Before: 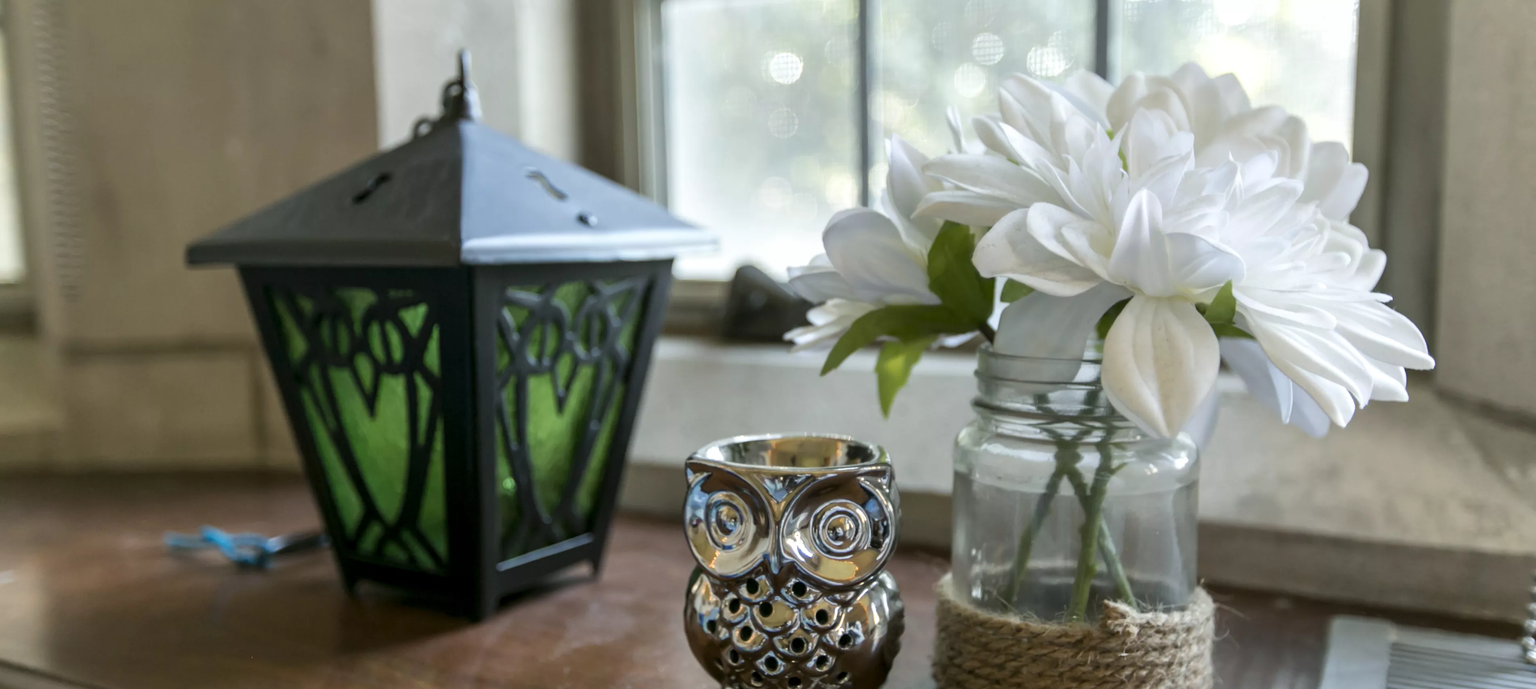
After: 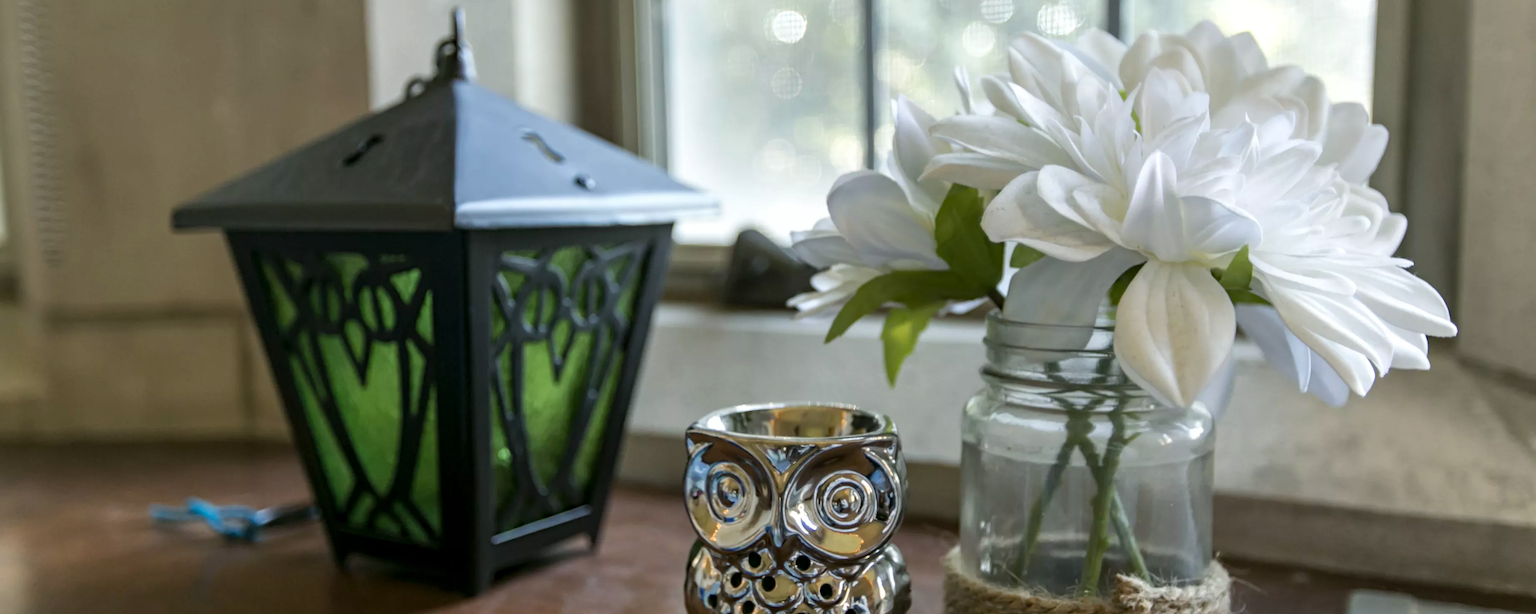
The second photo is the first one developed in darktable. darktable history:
crop: left 1.278%, top 6.17%, right 1.54%, bottom 7.092%
haze removal: compatibility mode true, adaptive false
